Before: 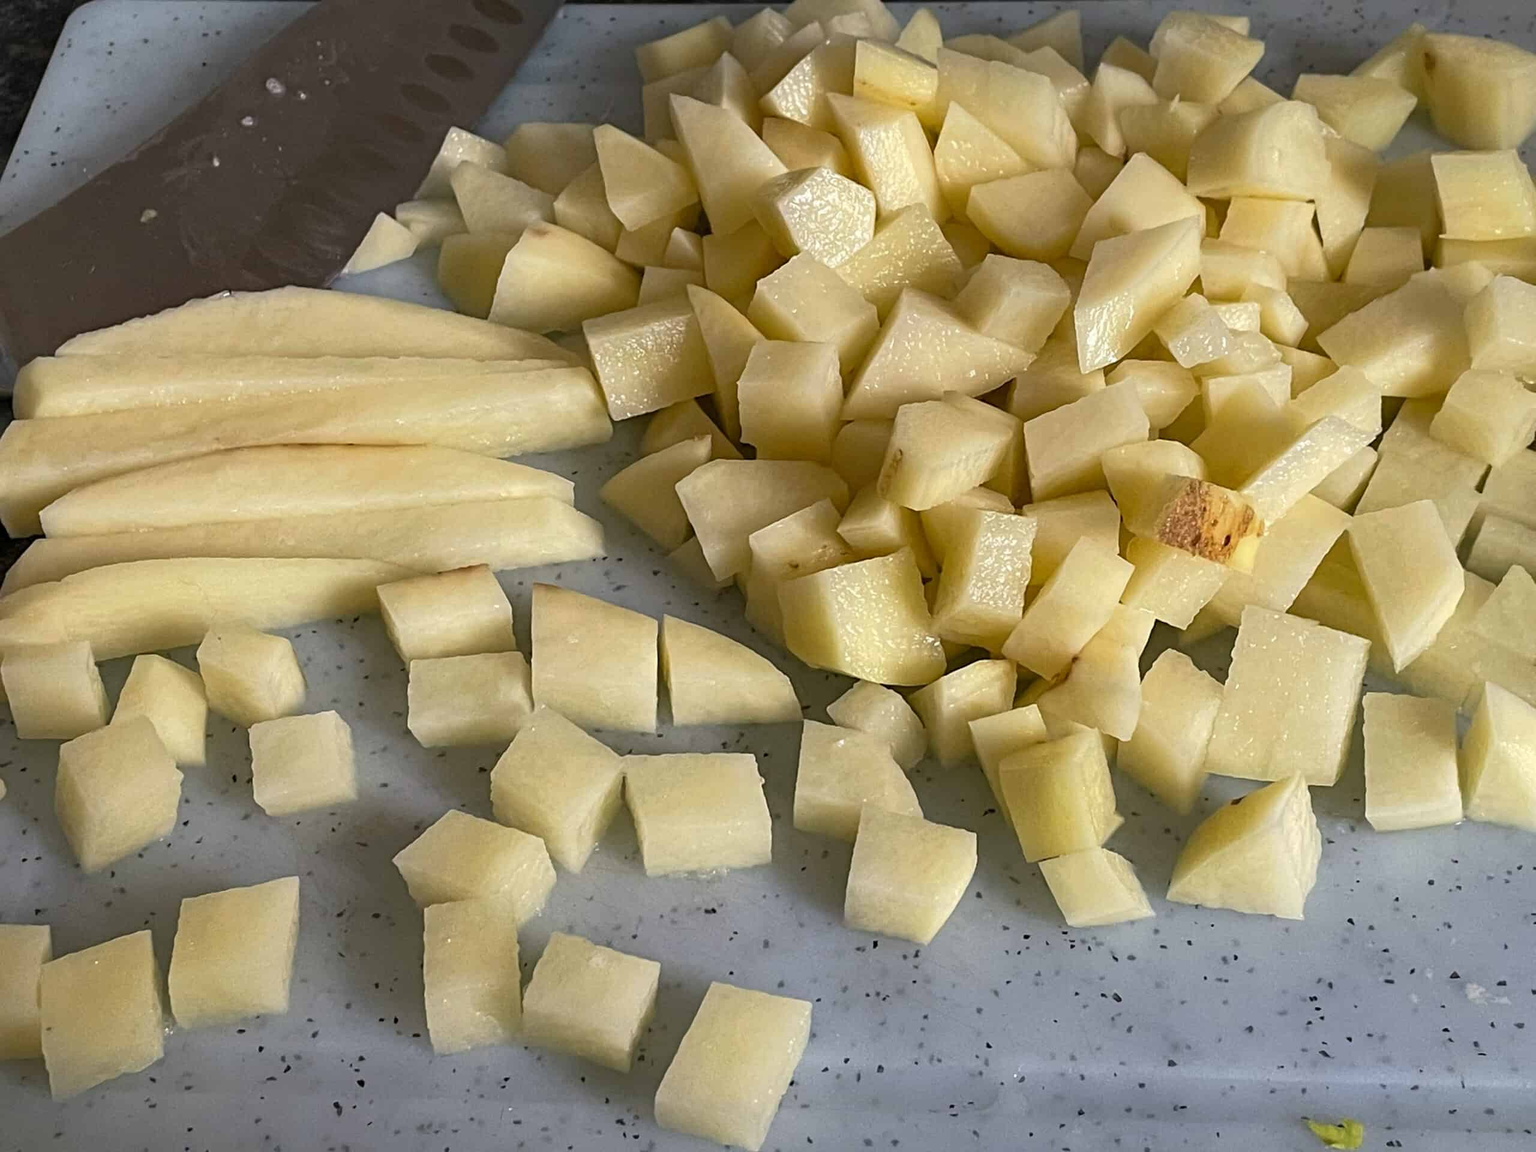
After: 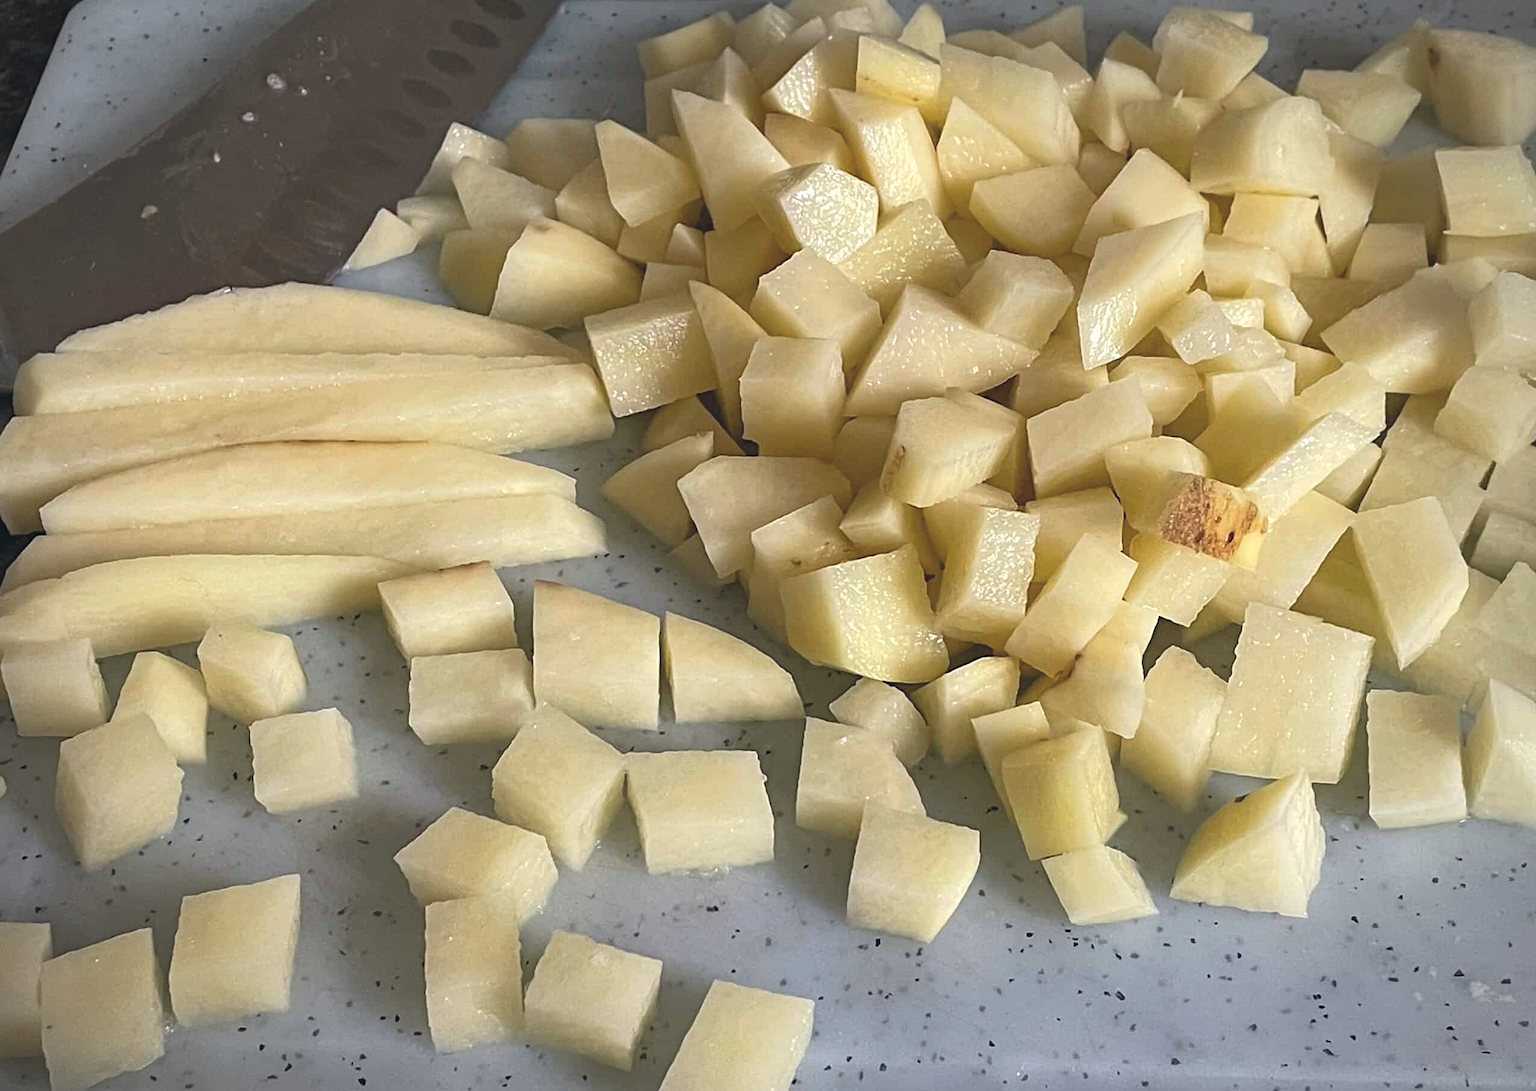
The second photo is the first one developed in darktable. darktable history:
sharpen: amount 0.2
crop: top 0.448%, right 0.264%, bottom 5.045%
color balance rgb: shadows lift › chroma 3.88%, shadows lift › hue 88.52°, power › hue 214.65°, global offset › chroma 0.1%, global offset › hue 252.4°, contrast 4.45%
color balance: lift [1.007, 1, 1, 1], gamma [1.097, 1, 1, 1]
vignetting: fall-off radius 60.92%
